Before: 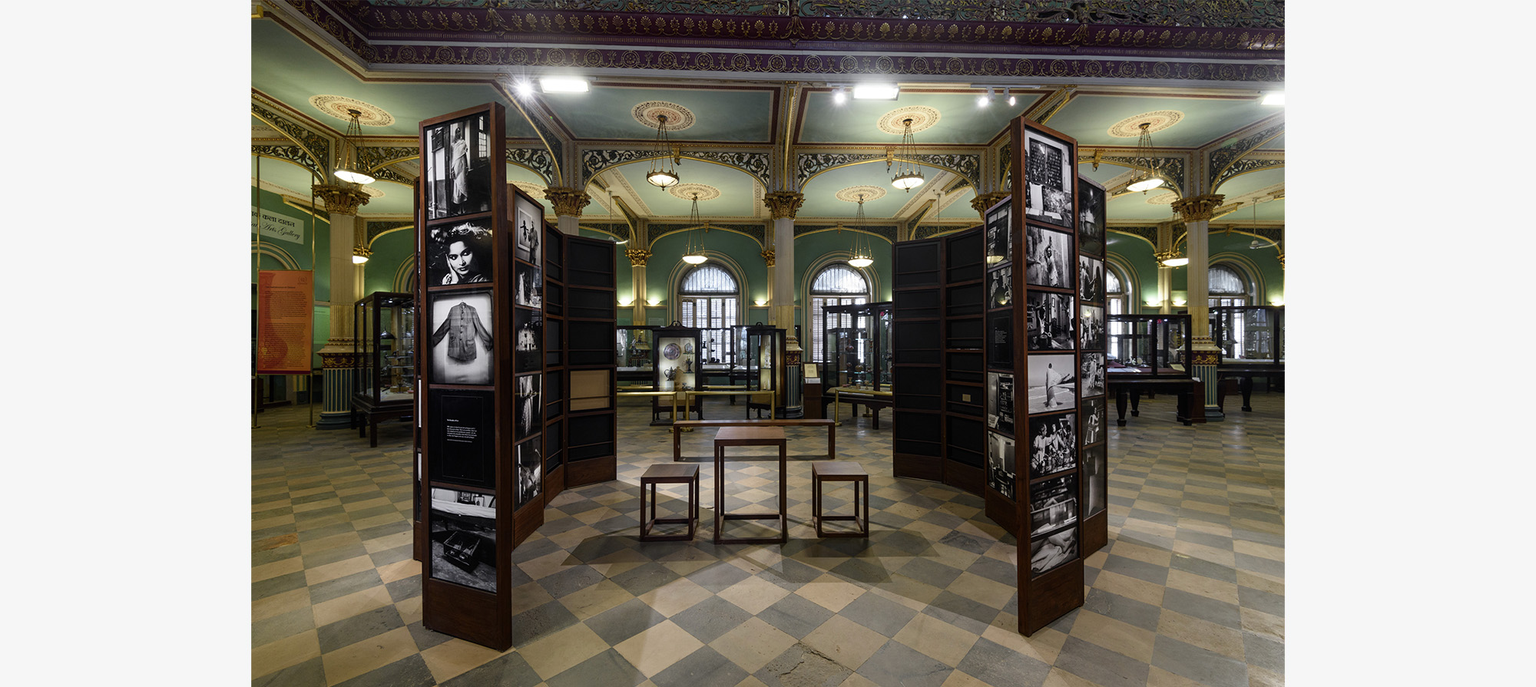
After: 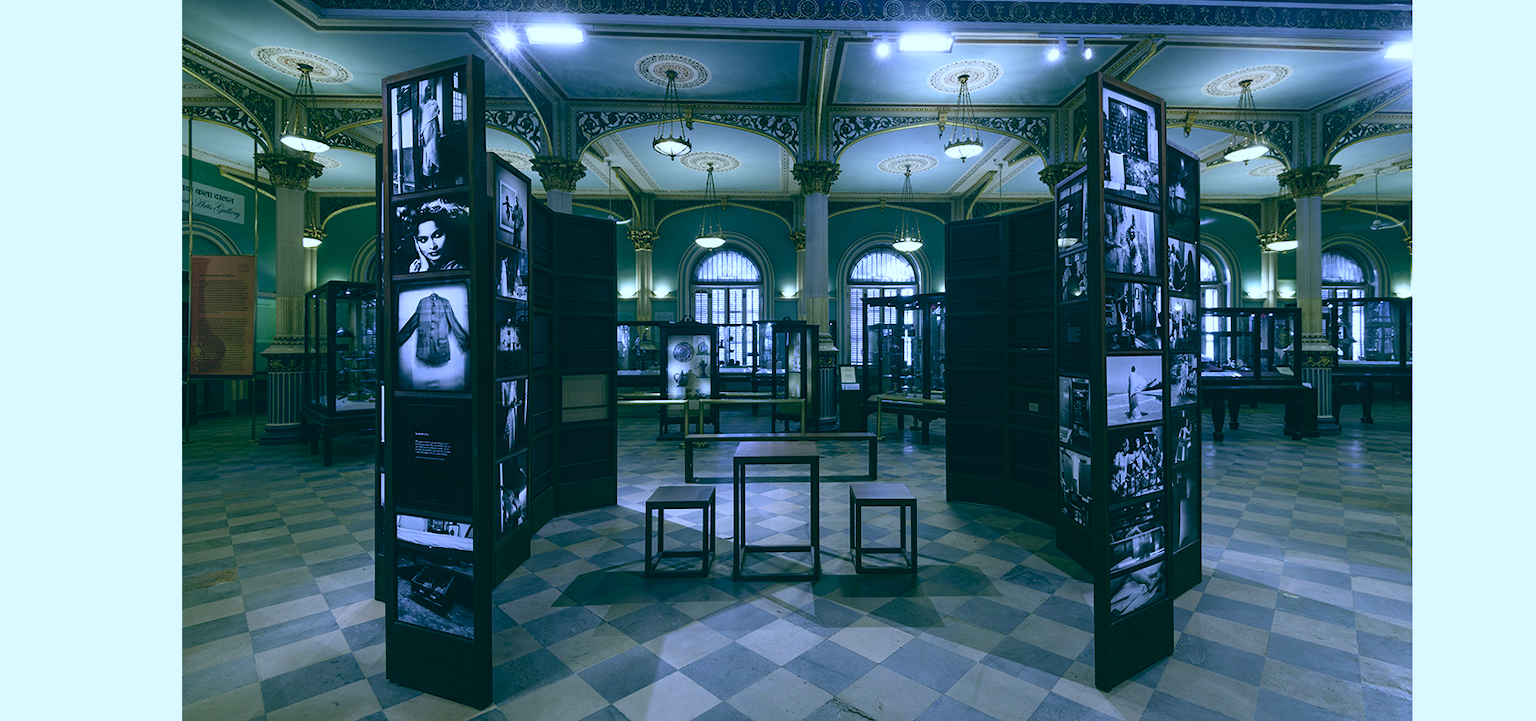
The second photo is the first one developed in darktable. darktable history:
crop: left 6.446%, top 8.188%, right 9.538%, bottom 3.548%
color balance: lift [1.005, 0.99, 1.007, 1.01], gamma [1, 0.979, 1.011, 1.021], gain [0.923, 1.098, 1.025, 0.902], input saturation 90.45%, contrast 7.73%, output saturation 105.91%
white balance: red 0.766, blue 1.537
base curve: curves: ch0 [(0, 0) (0.472, 0.455) (1, 1)], preserve colors none
